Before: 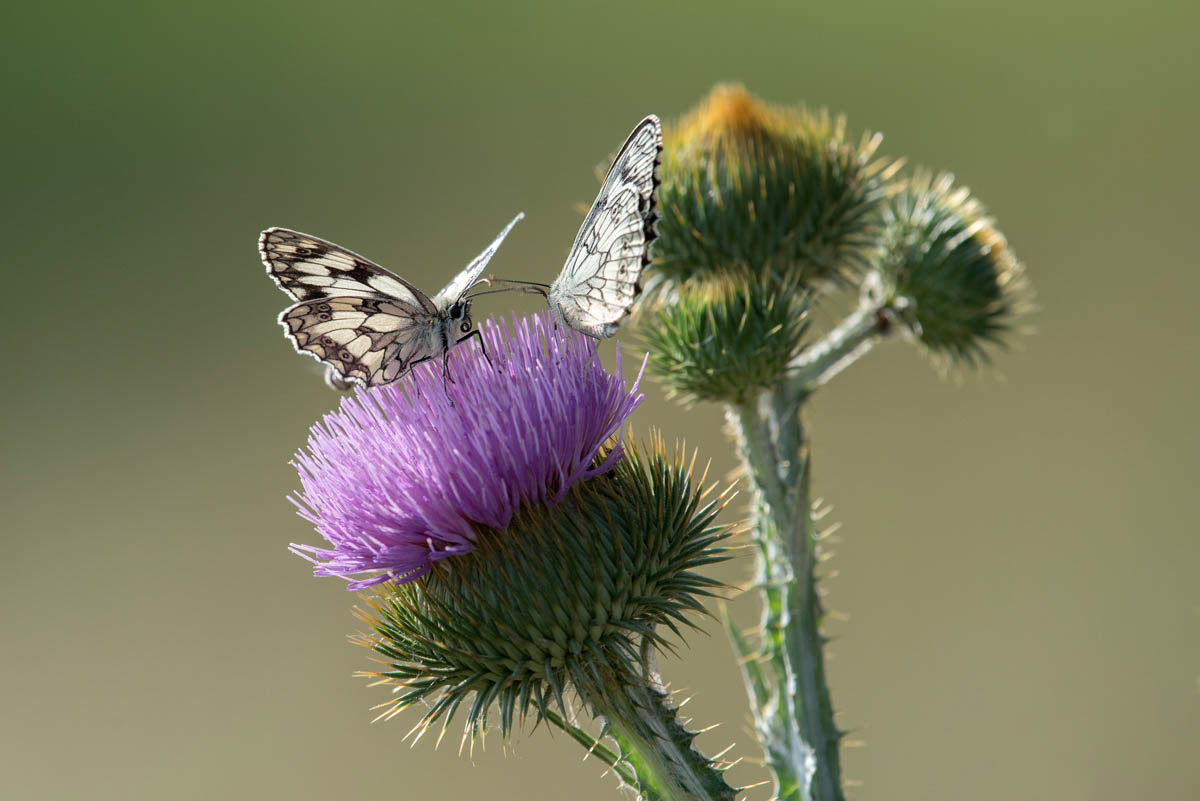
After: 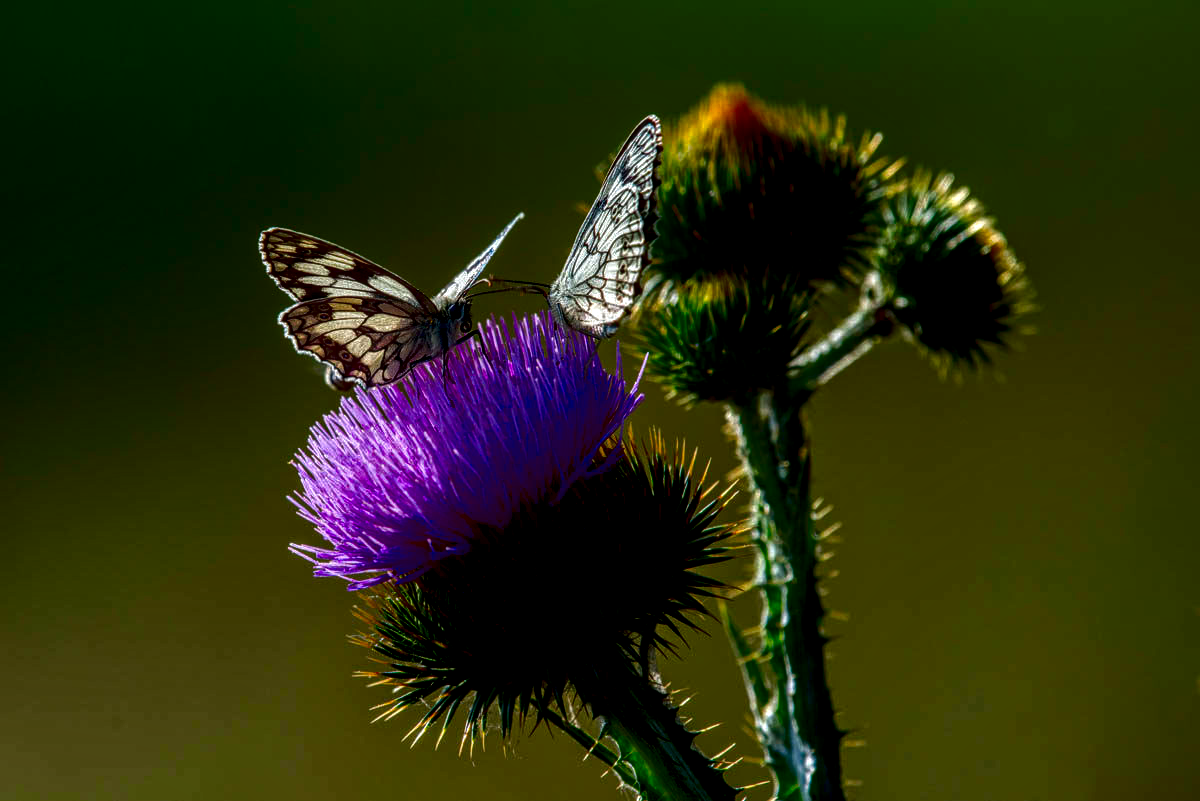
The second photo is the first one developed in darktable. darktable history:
local contrast: highlights 0%, shadows 0%, detail 182%
contrast brightness saturation: brightness -1, saturation 1
shadows and highlights: shadows 25, highlights -25
white balance: red 0.986, blue 1.01
